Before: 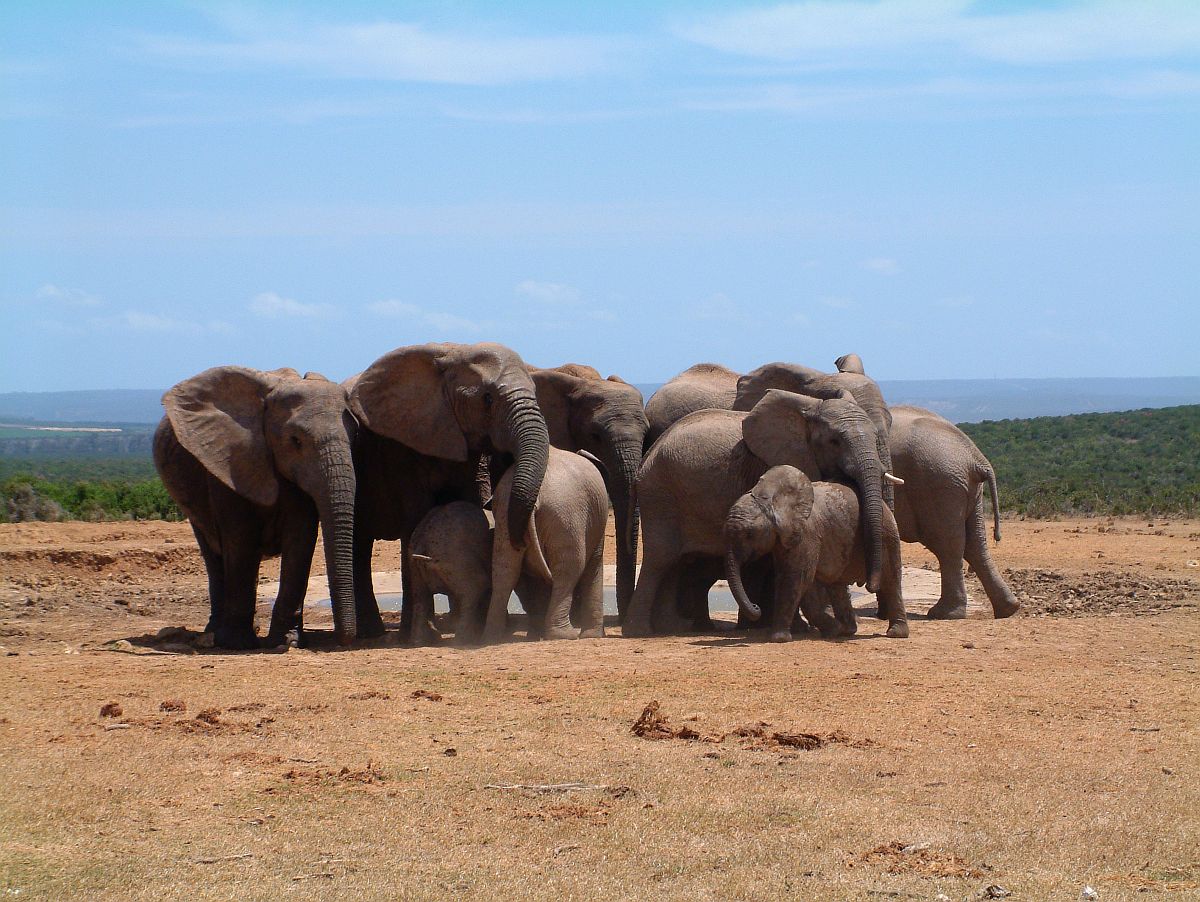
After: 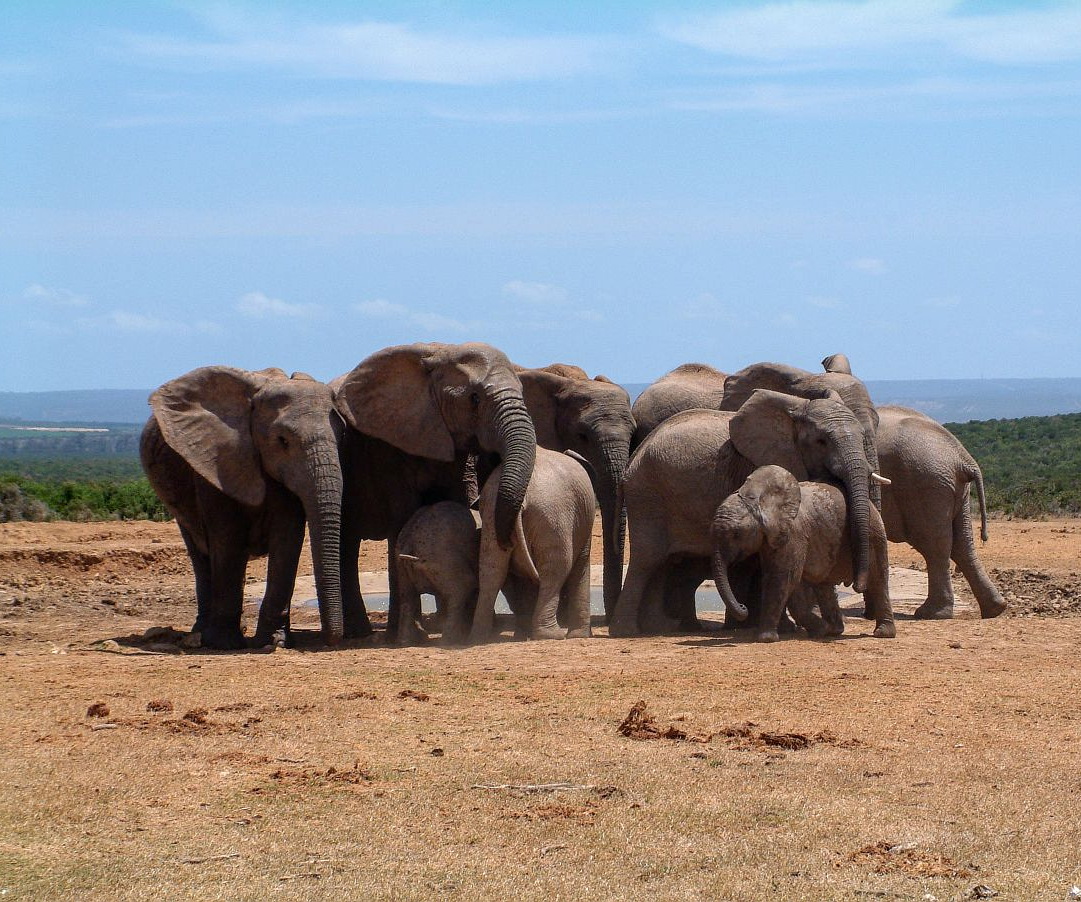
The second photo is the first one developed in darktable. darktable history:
local contrast: on, module defaults
crop and rotate: left 1.088%, right 8.807%
